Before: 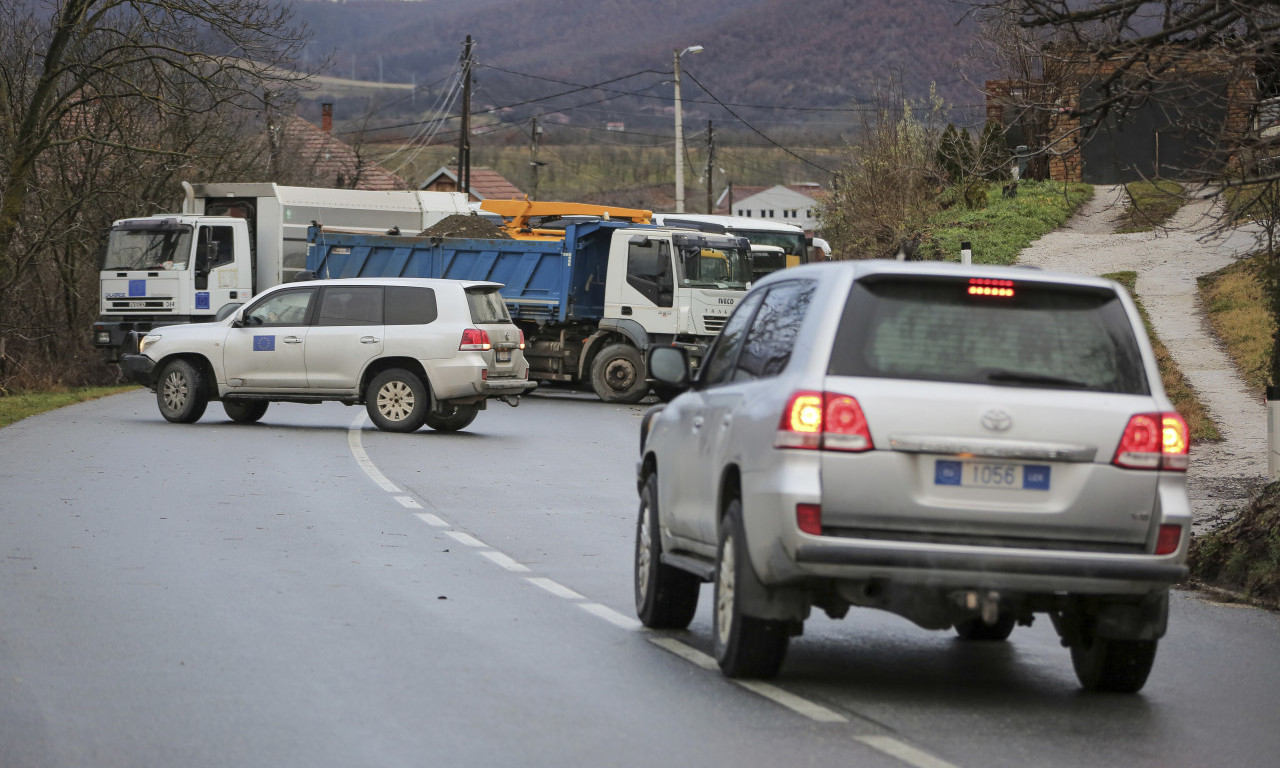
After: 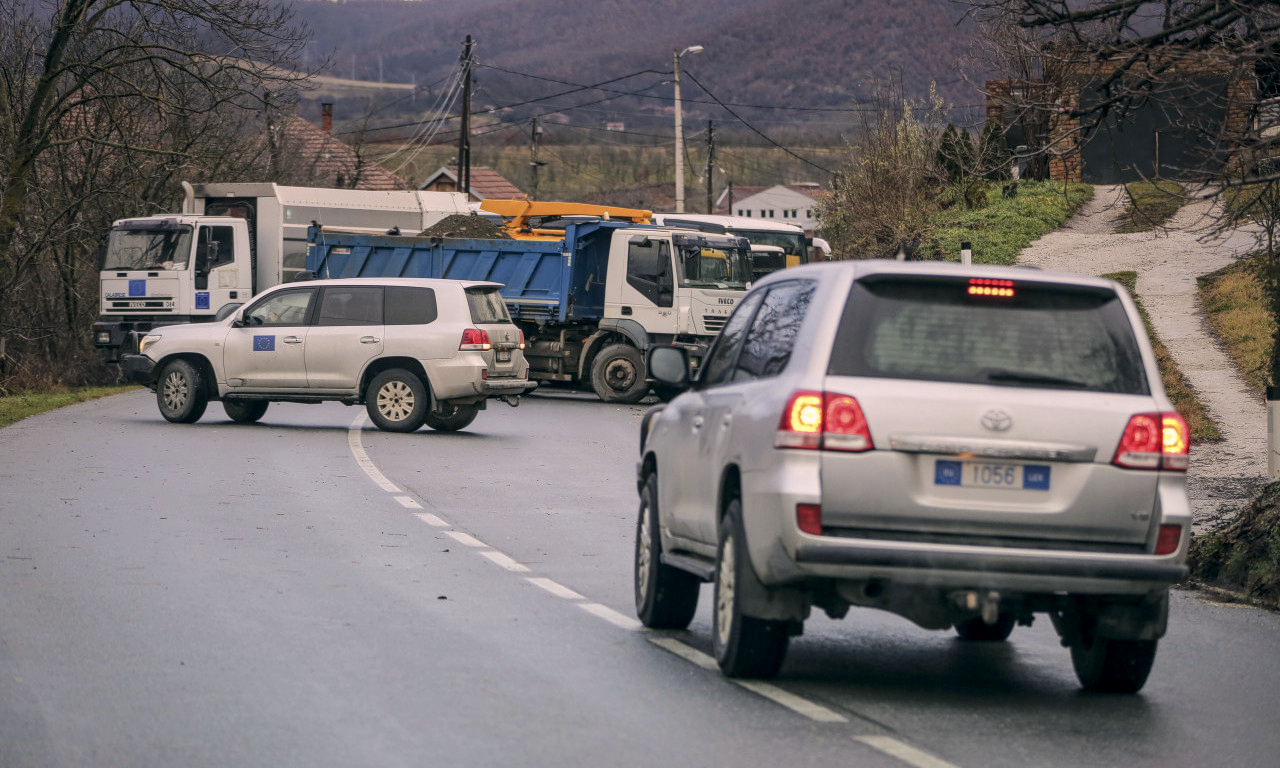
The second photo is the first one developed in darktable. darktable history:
rotate and perspective: automatic cropping off
graduated density: density 0.38 EV, hardness 21%, rotation -6.11°, saturation 32%
color correction: highlights a* 5.38, highlights b* 5.3, shadows a* -4.26, shadows b* -5.11
local contrast: on, module defaults
